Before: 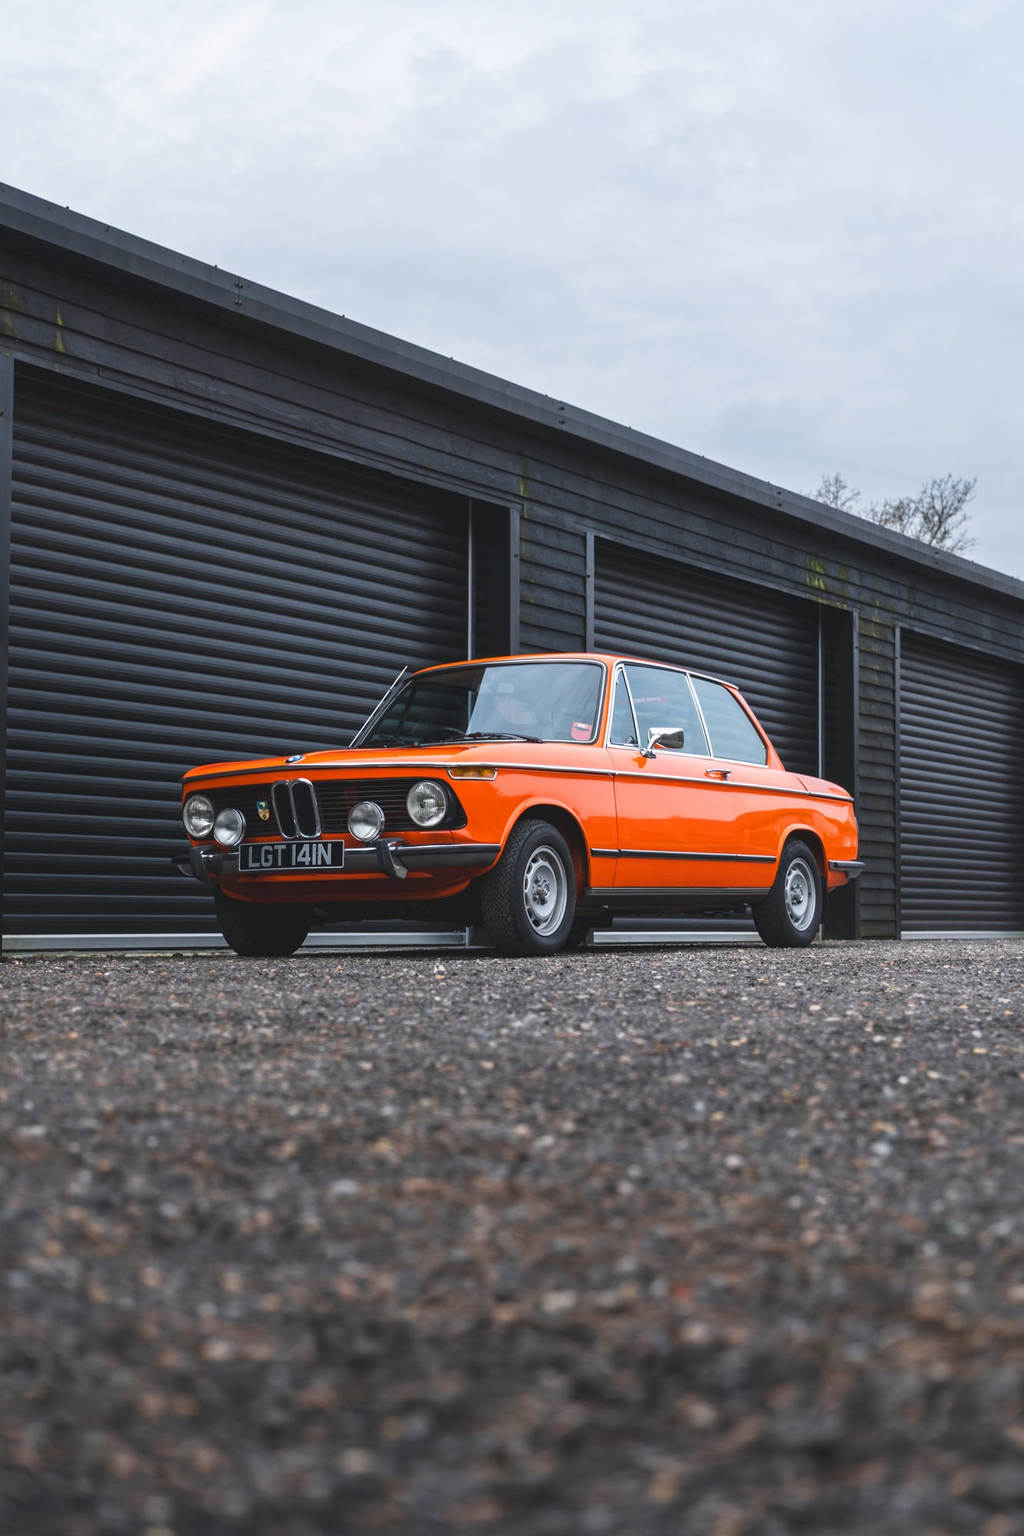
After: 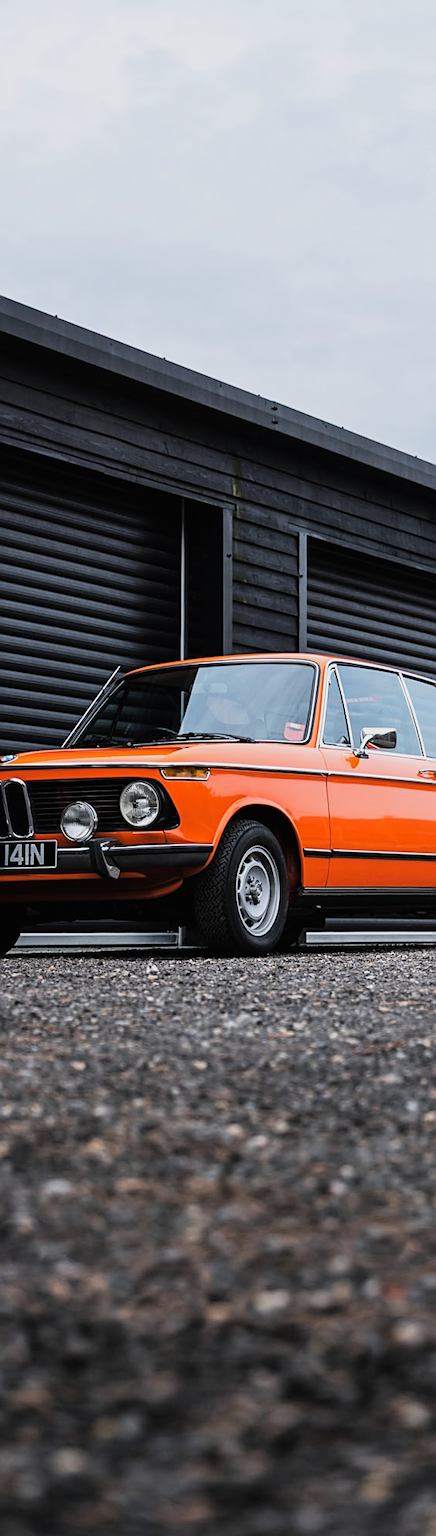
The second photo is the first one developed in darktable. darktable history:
sharpen: amount 0.492
filmic rgb: black relative exposure -8 EV, white relative exposure 4.04 EV, hardness 4.11, contrast 1.375
crop: left 28.116%, right 29.203%
